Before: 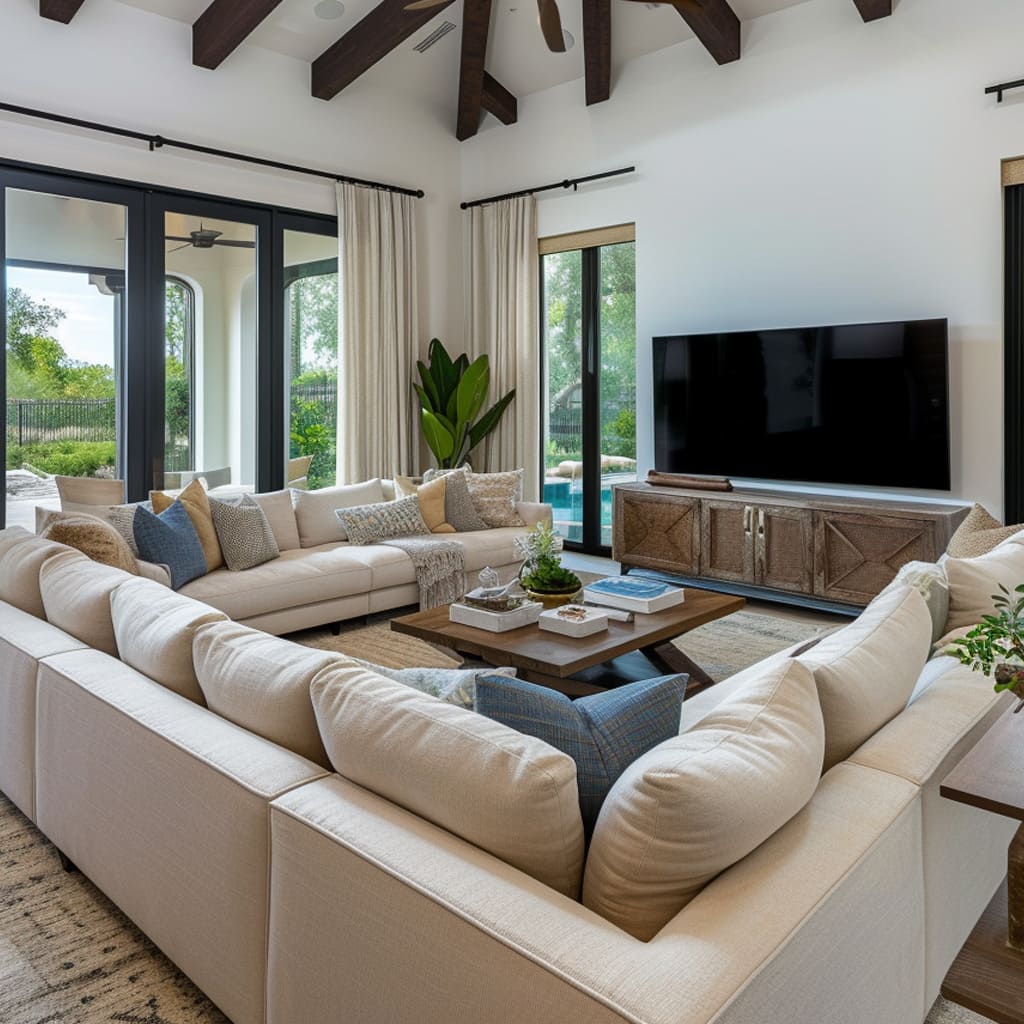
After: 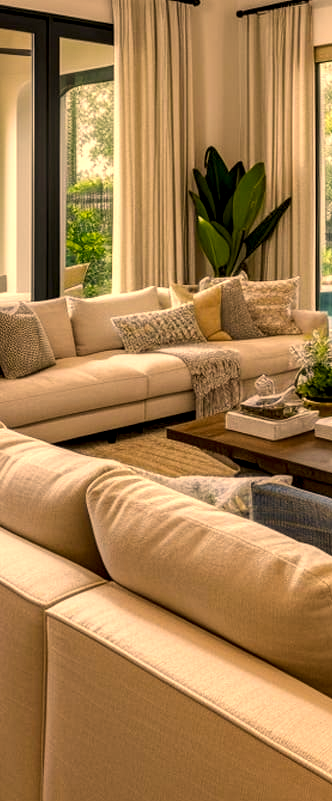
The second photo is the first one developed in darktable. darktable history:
contrast equalizer: octaves 7, y [[0.5, 0.542, 0.583, 0.625, 0.667, 0.708], [0.5 ×6], [0.5 ×6], [0, 0.033, 0.067, 0.1, 0.133, 0.167], [0, 0.05, 0.1, 0.15, 0.2, 0.25]], mix -0.203
color correction: highlights a* 18.47, highlights b* 35.54, shadows a* 1.27, shadows b* 6.1, saturation 1.04
local contrast: highlights 60%, shadows 63%, detail 160%
crop and rotate: left 21.949%, top 18.756%, right 45.619%, bottom 3.004%
